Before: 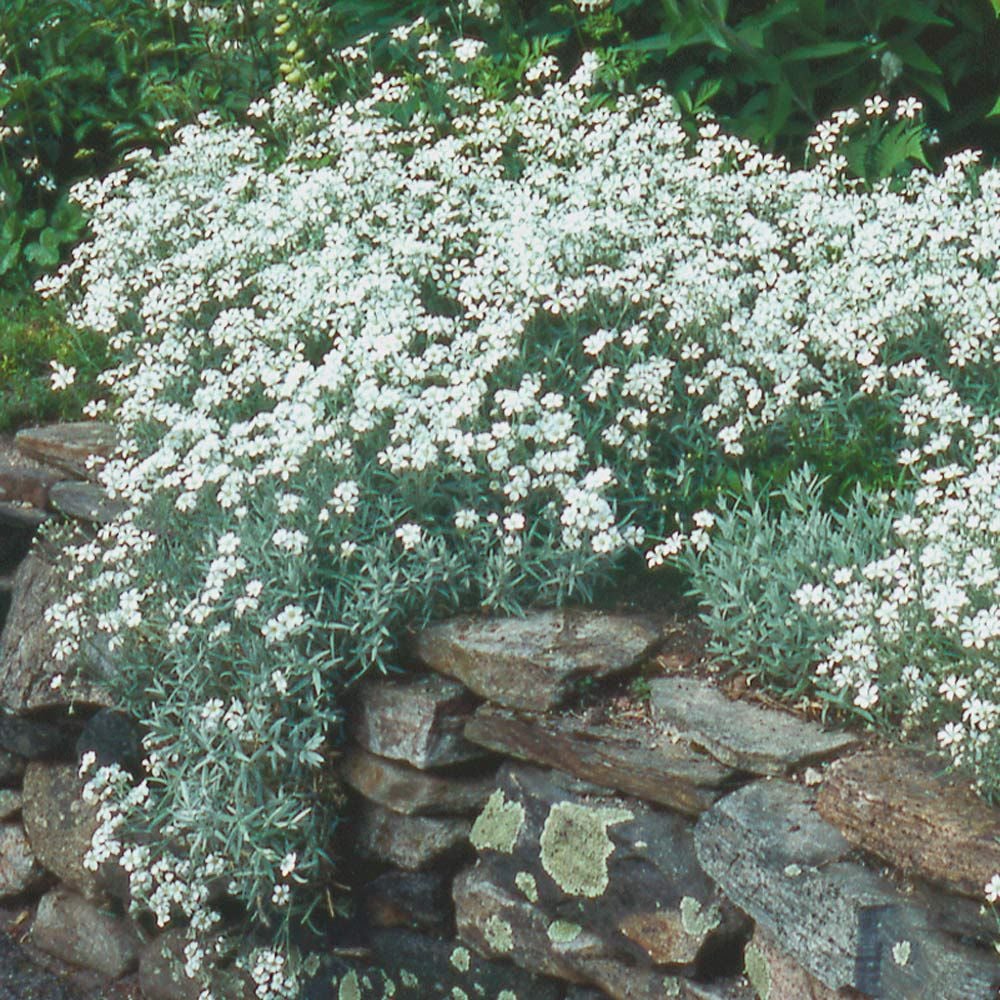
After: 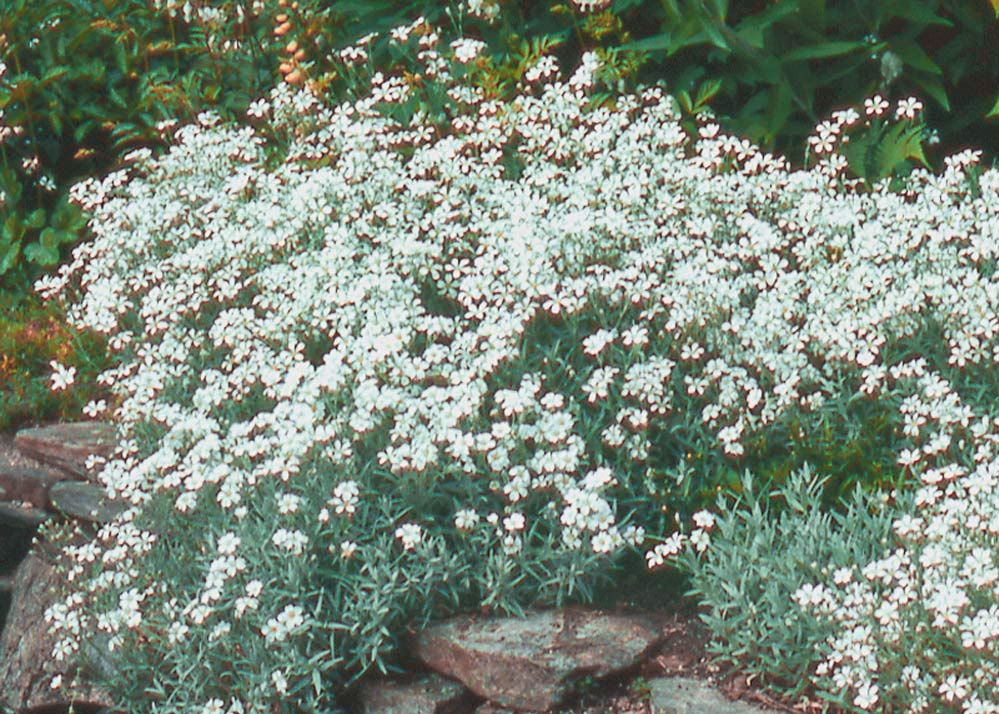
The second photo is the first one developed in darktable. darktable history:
crop: bottom 28.576%
color zones: curves: ch2 [(0, 0.5) (0.084, 0.497) (0.323, 0.335) (0.4, 0.497) (1, 0.5)], process mode strong
